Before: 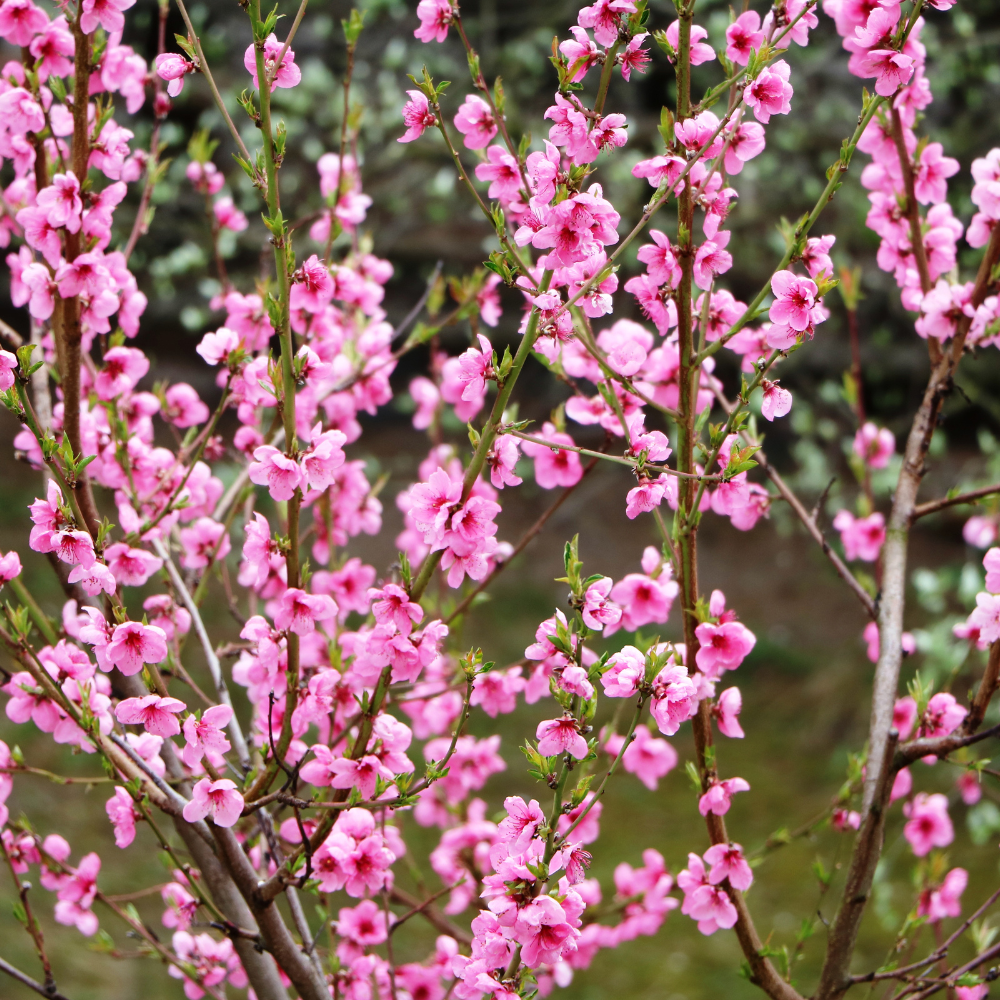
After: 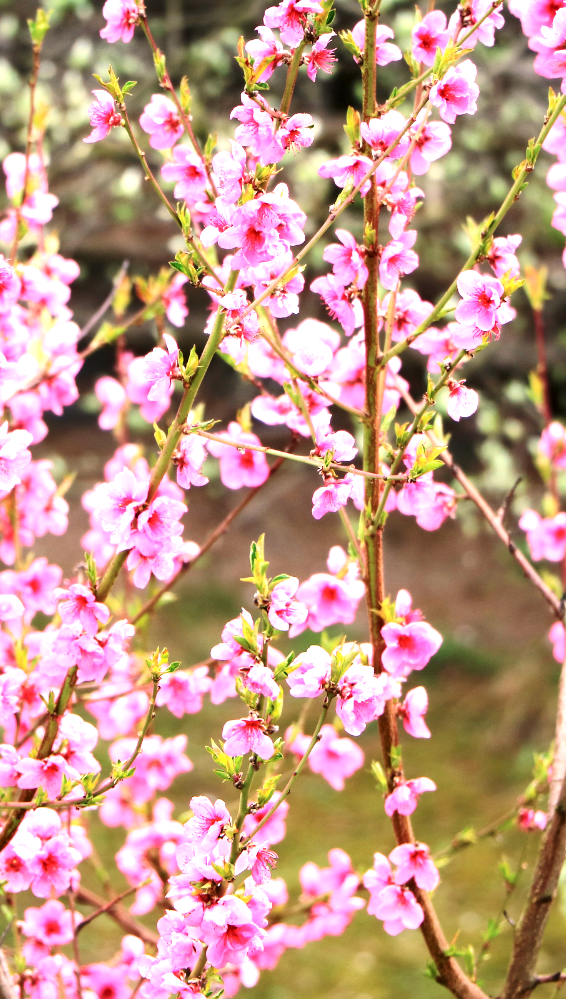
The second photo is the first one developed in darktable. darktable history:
crop: left 31.458%, top 0%, right 11.876%
contrast brightness saturation: contrast 0.15, brightness 0.05
exposure: black level correction 0.001, exposure 1.116 EV, compensate highlight preservation false
white balance: red 1.127, blue 0.943
